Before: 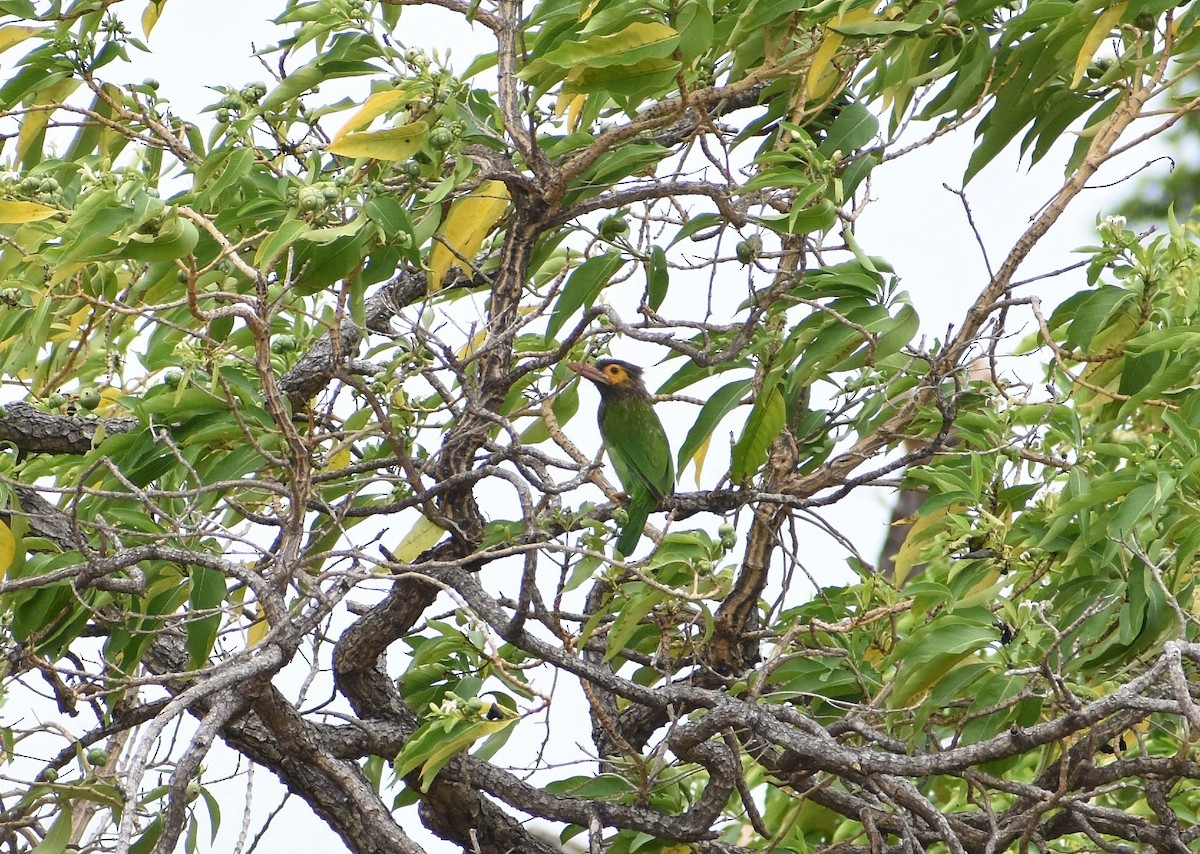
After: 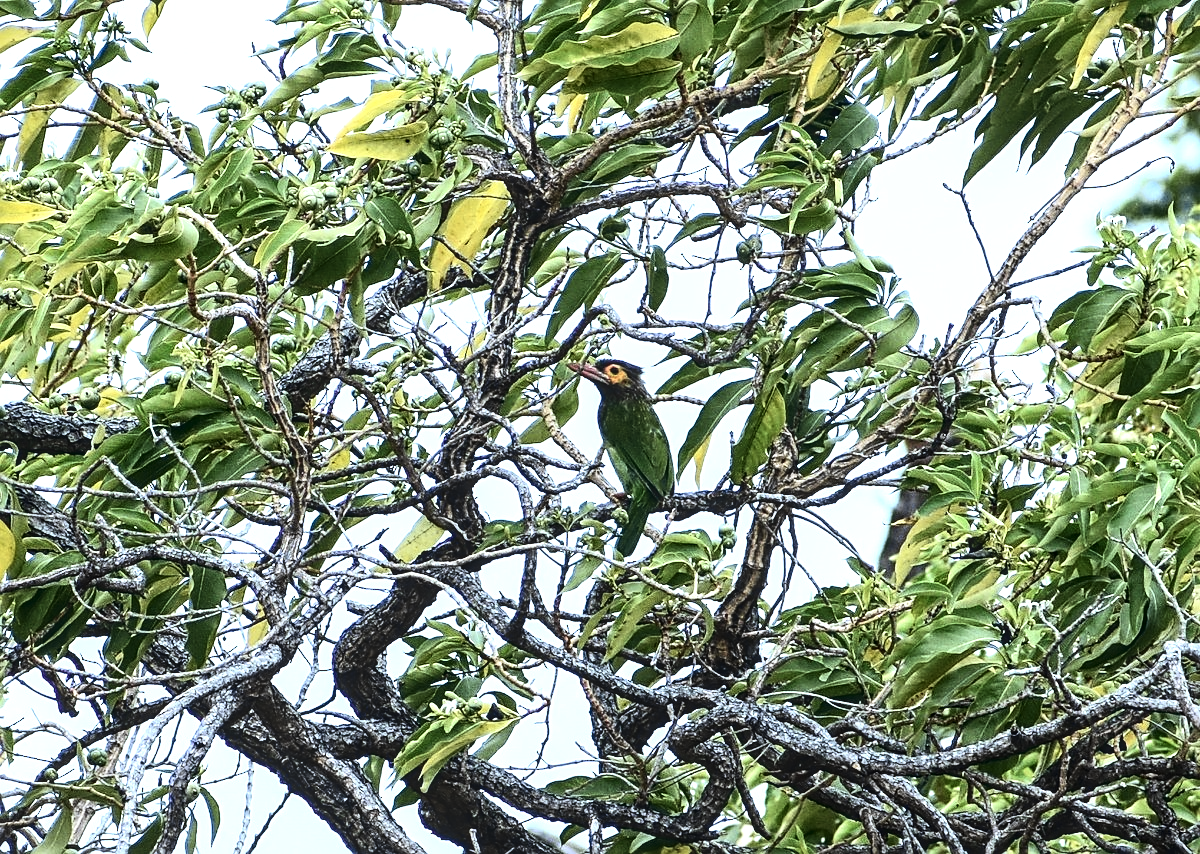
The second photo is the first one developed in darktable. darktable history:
tone curve: curves: ch0 [(0, 0.012) (0.056, 0.046) (0.218, 0.213) (0.606, 0.62) (0.82, 0.846) (1, 1)]; ch1 [(0, 0) (0.226, 0.261) (0.403, 0.437) (0.469, 0.472) (0.495, 0.499) (0.508, 0.503) (0.545, 0.555) (0.59, 0.598) (0.686, 0.728) (1, 1)]; ch2 [(0, 0) (0.269, 0.299) (0.459, 0.45) (0.498, 0.499) (0.523, 0.512) (0.568, 0.558) (0.634, 0.617) (0.698, 0.677) (0.806, 0.769) (1, 1)], color space Lab, independent channels, preserve colors none
local contrast: detail 130%
tone equalizer: -8 EV -0.75 EV, -7 EV -0.7 EV, -6 EV -0.6 EV, -5 EV -0.4 EV, -3 EV 0.4 EV, -2 EV 0.6 EV, -1 EV 0.7 EV, +0 EV 0.75 EV, edges refinement/feathering 500, mask exposure compensation -1.57 EV, preserve details no
contrast brightness saturation: contrast 0.22, brightness -0.19, saturation 0.24
exposure: black level correction -0.025, exposure -0.117 EV, compensate highlight preservation false
color calibration: illuminant F (fluorescent), F source F9 (Cool White Deluxe 4150 K) – high CRI, x 0.374, y 0.373, temperature 4158.34 K
sharpen: on, module defaults
